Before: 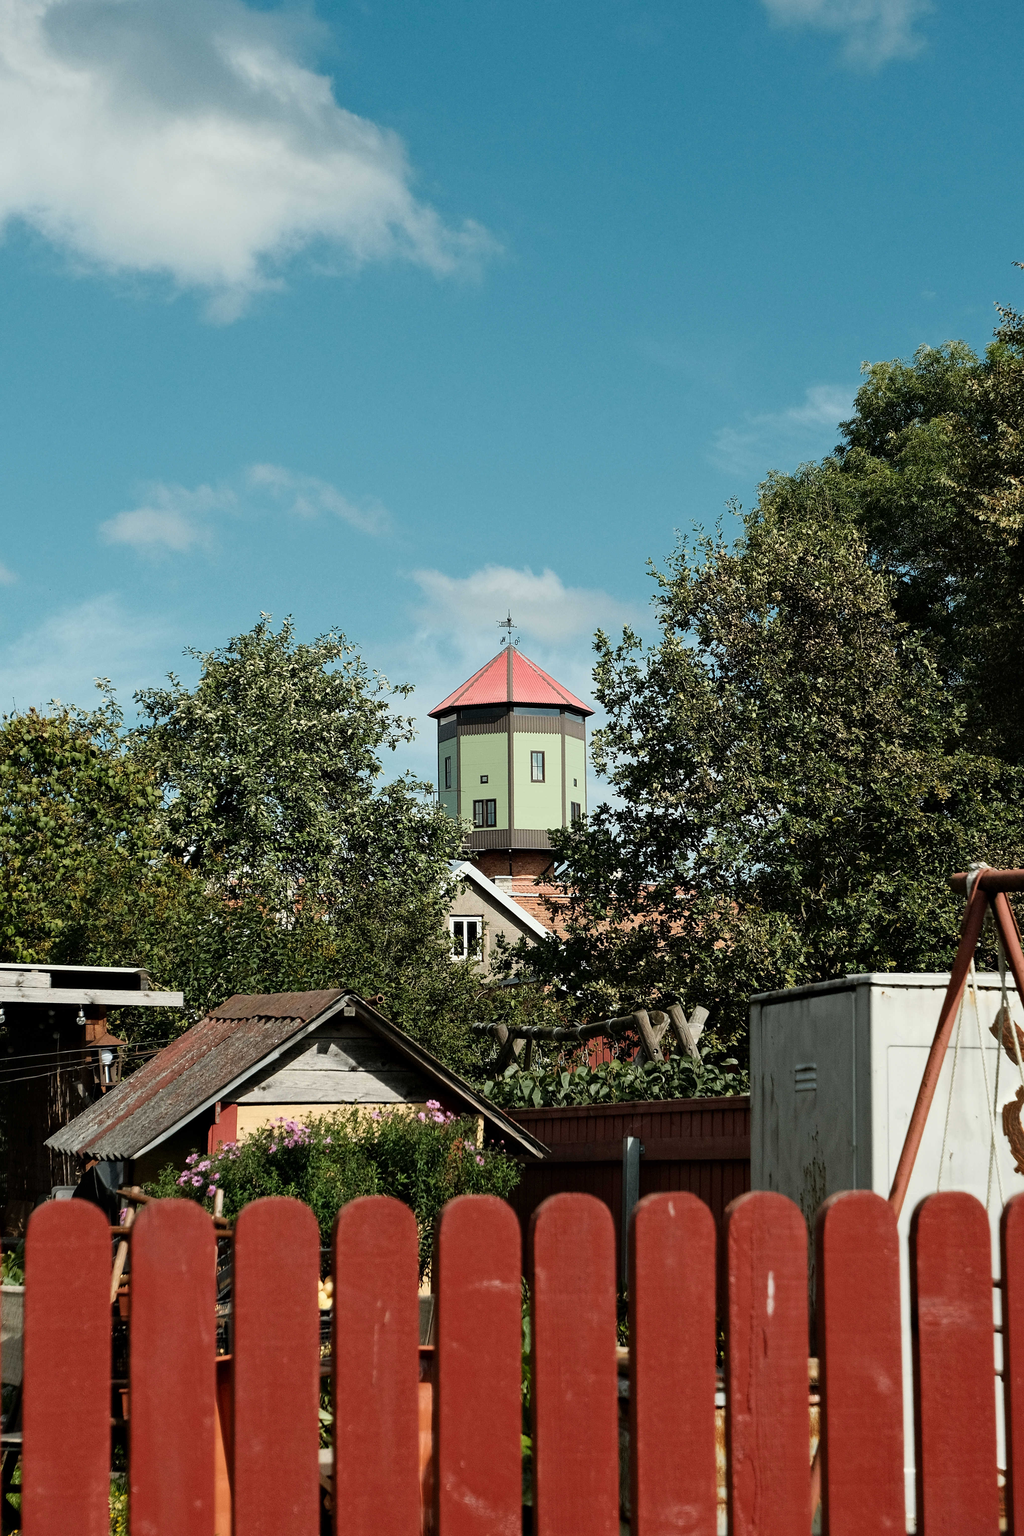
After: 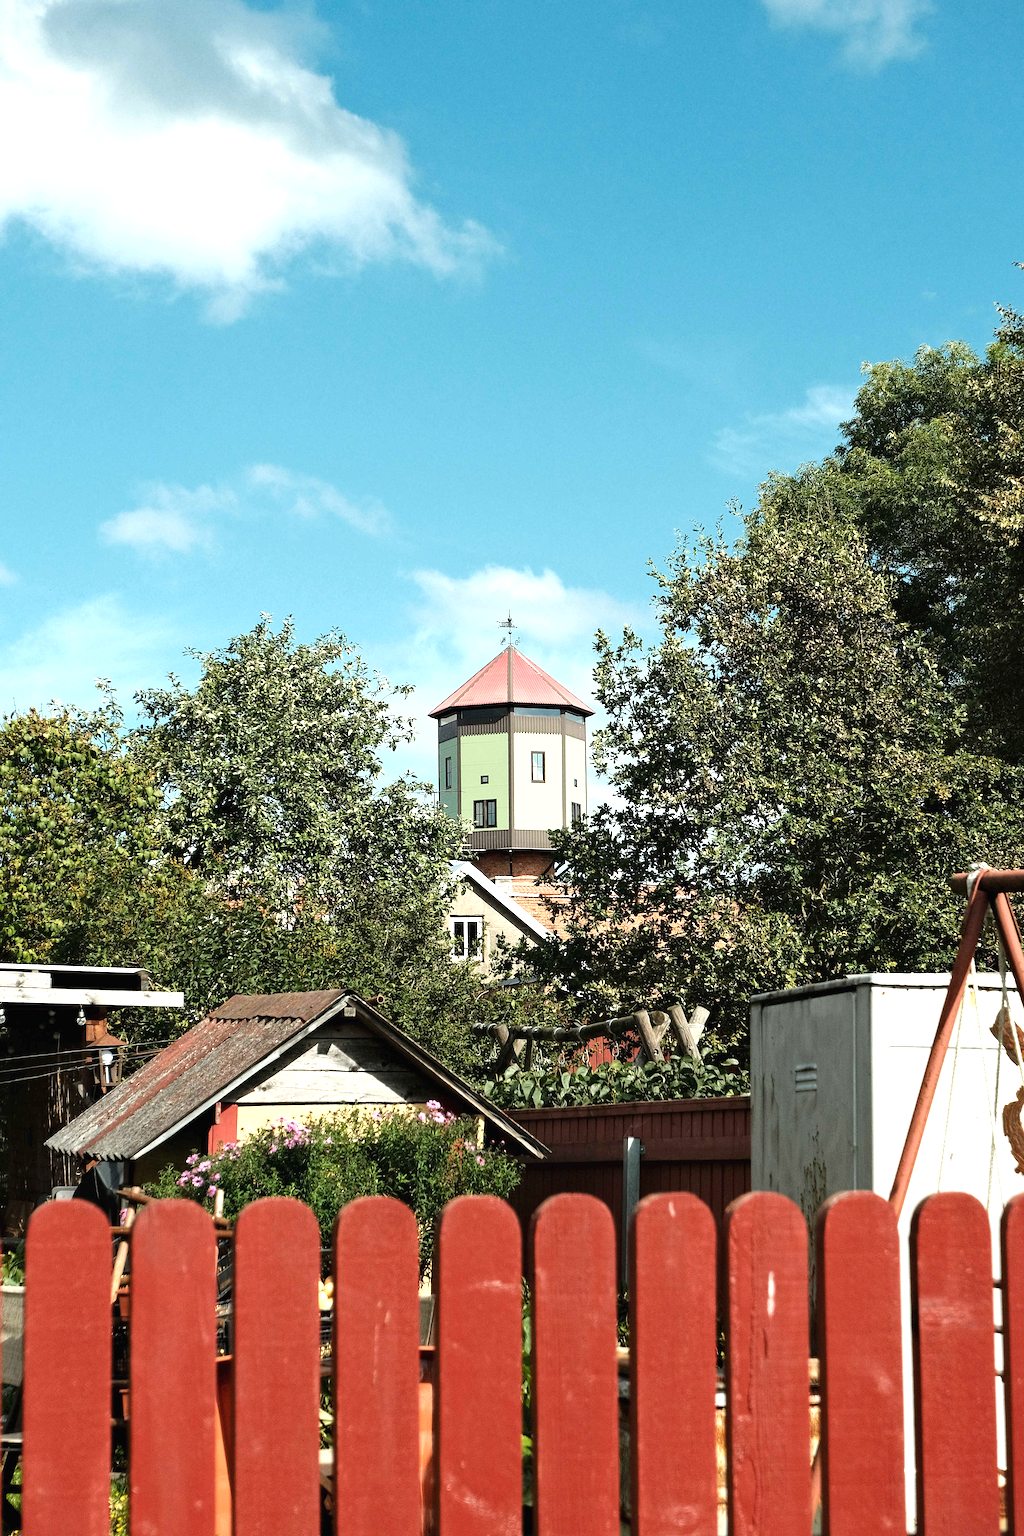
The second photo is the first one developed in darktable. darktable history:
exposure: black level correction -0.001, exposure 0.904 EV, compensate exposure bias true, compensate highlight preservation false
